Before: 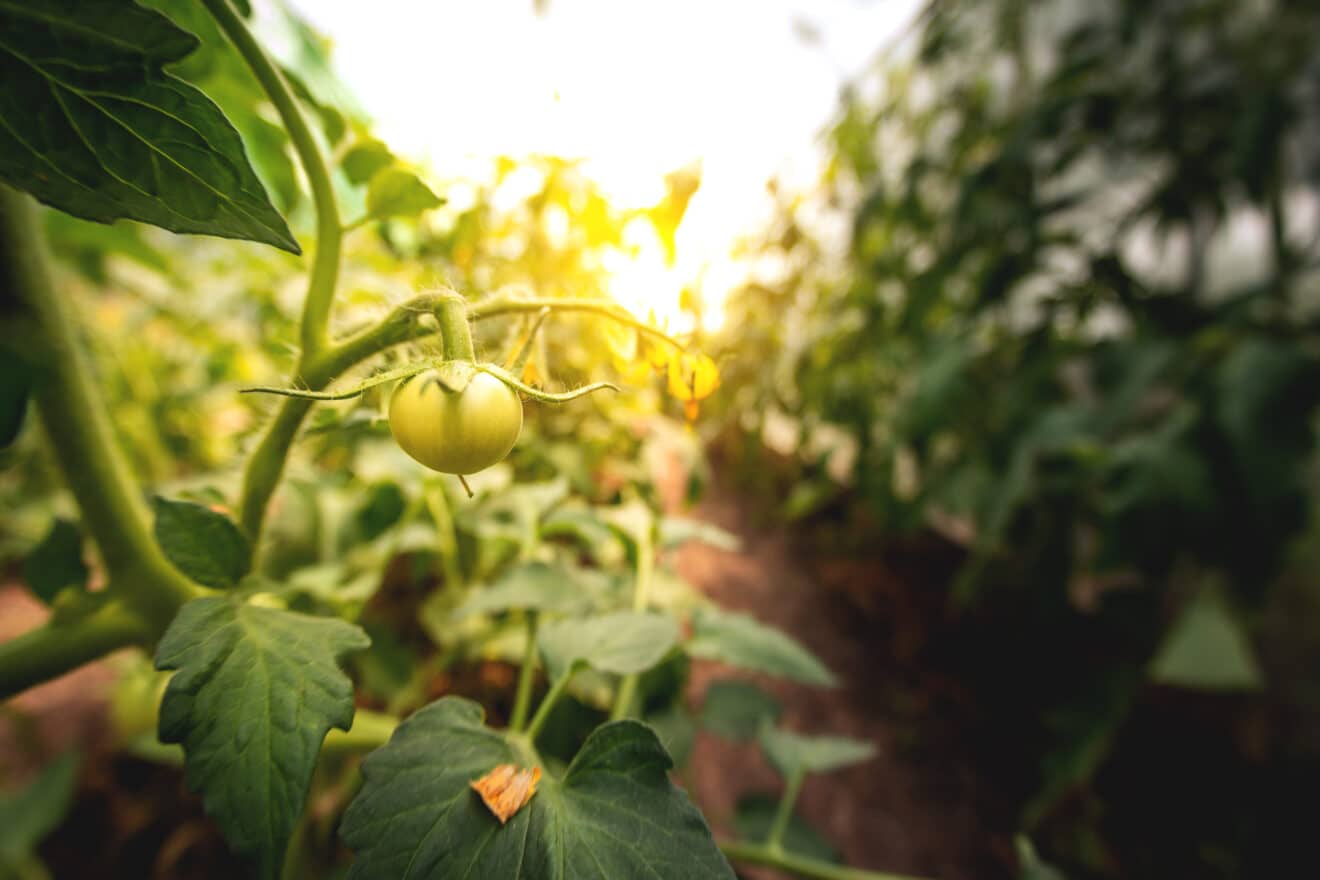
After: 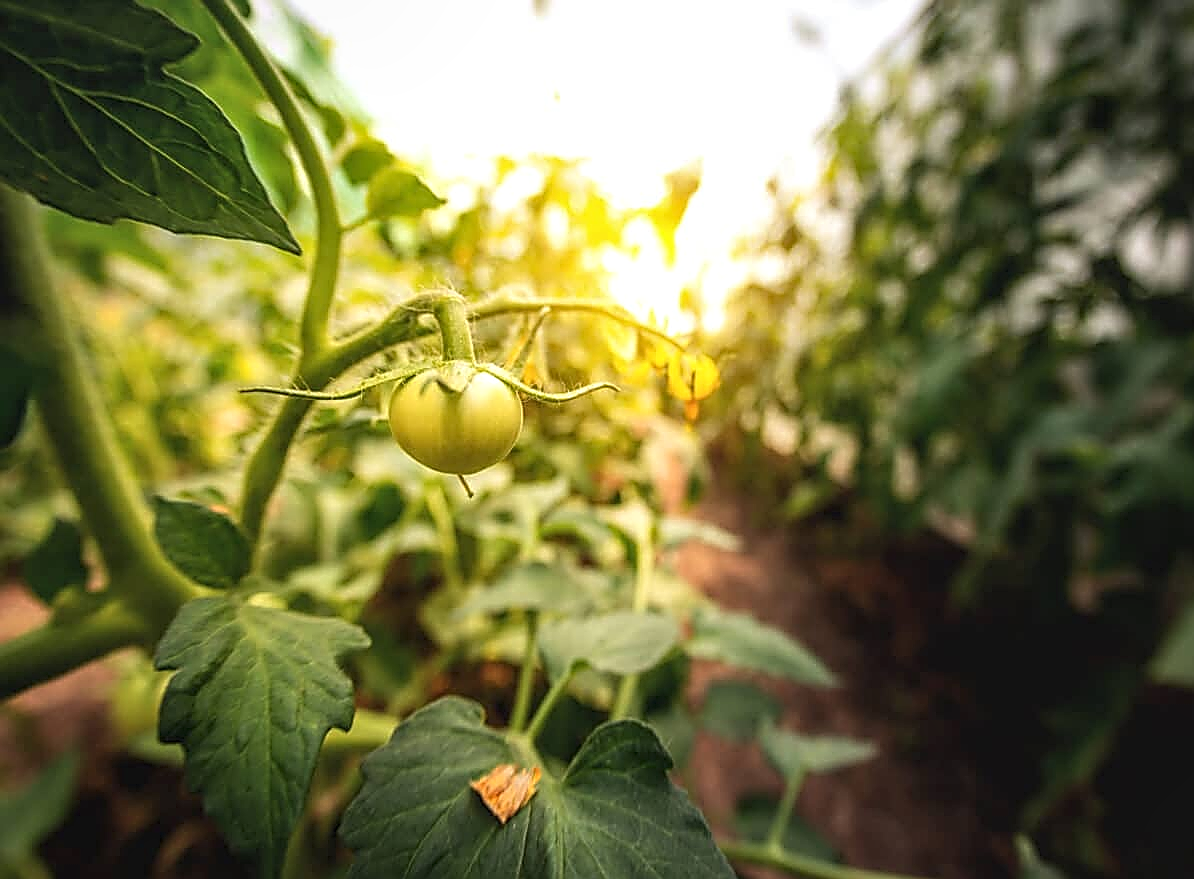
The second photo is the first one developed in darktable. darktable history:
crop: right 9.49%, bottom 0.023%
sharpen: radius 1.695, amount 1.3
local contrast: on, module defaults
